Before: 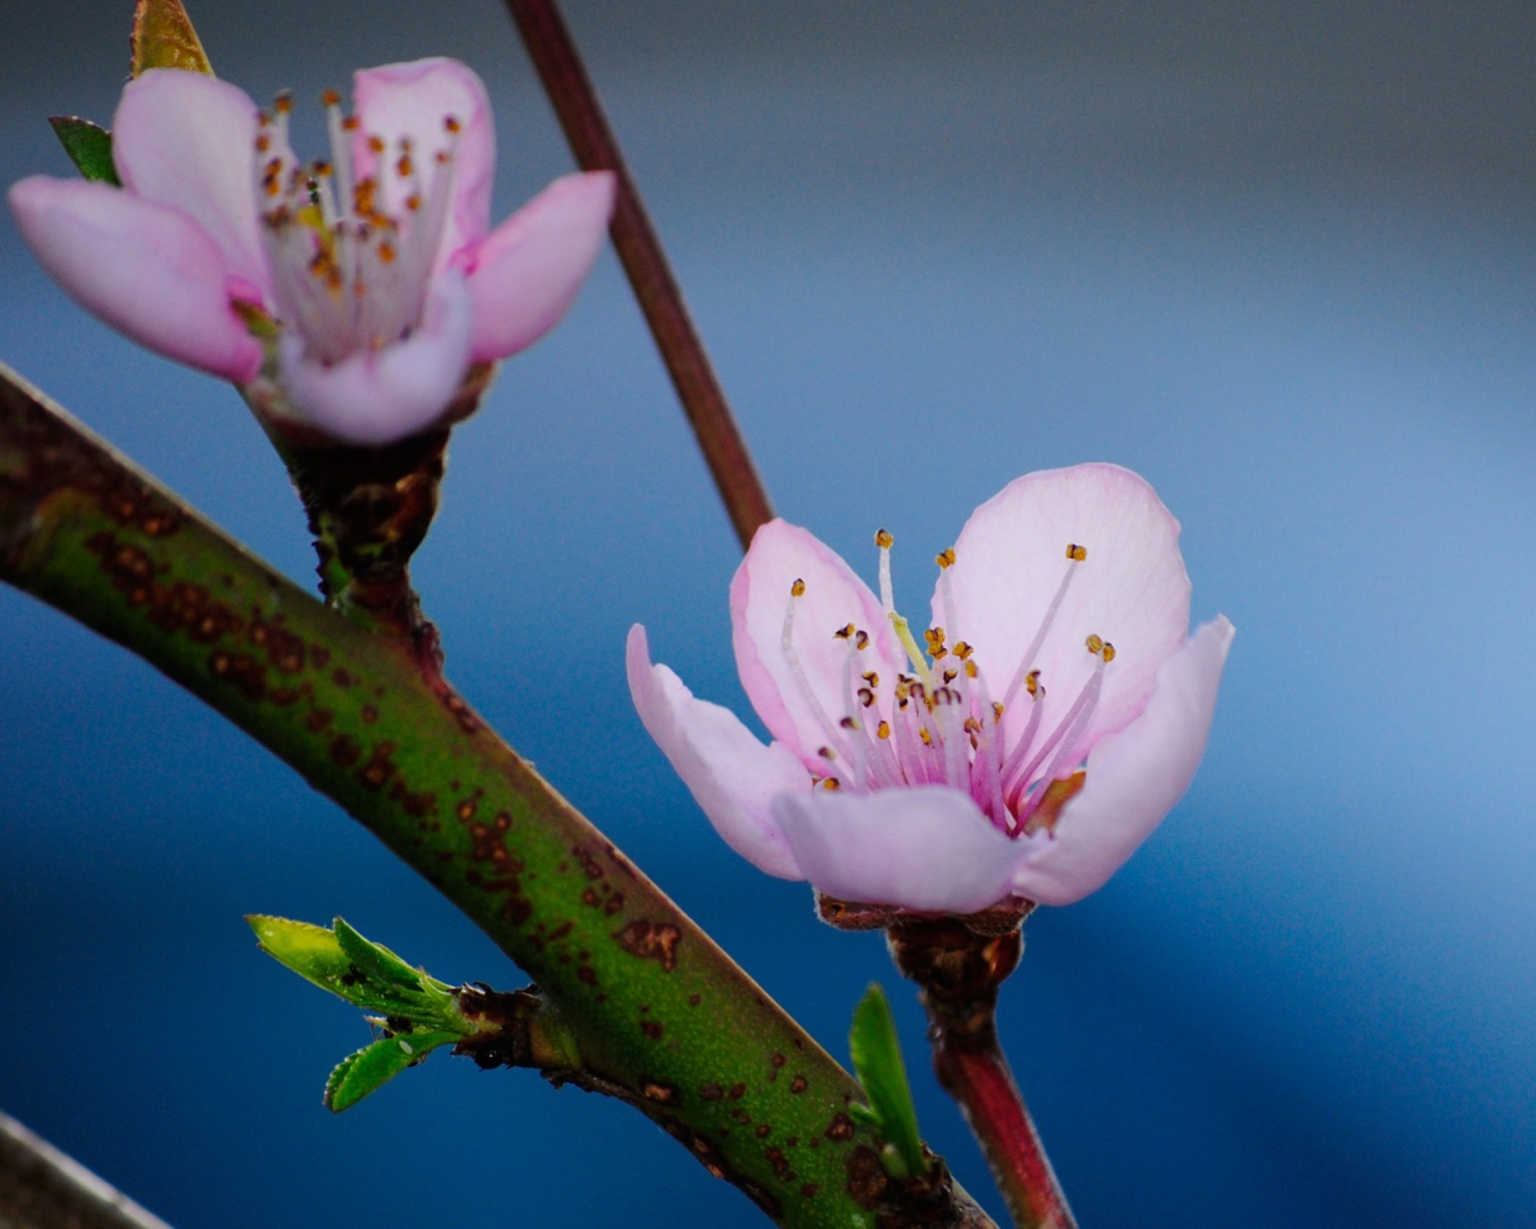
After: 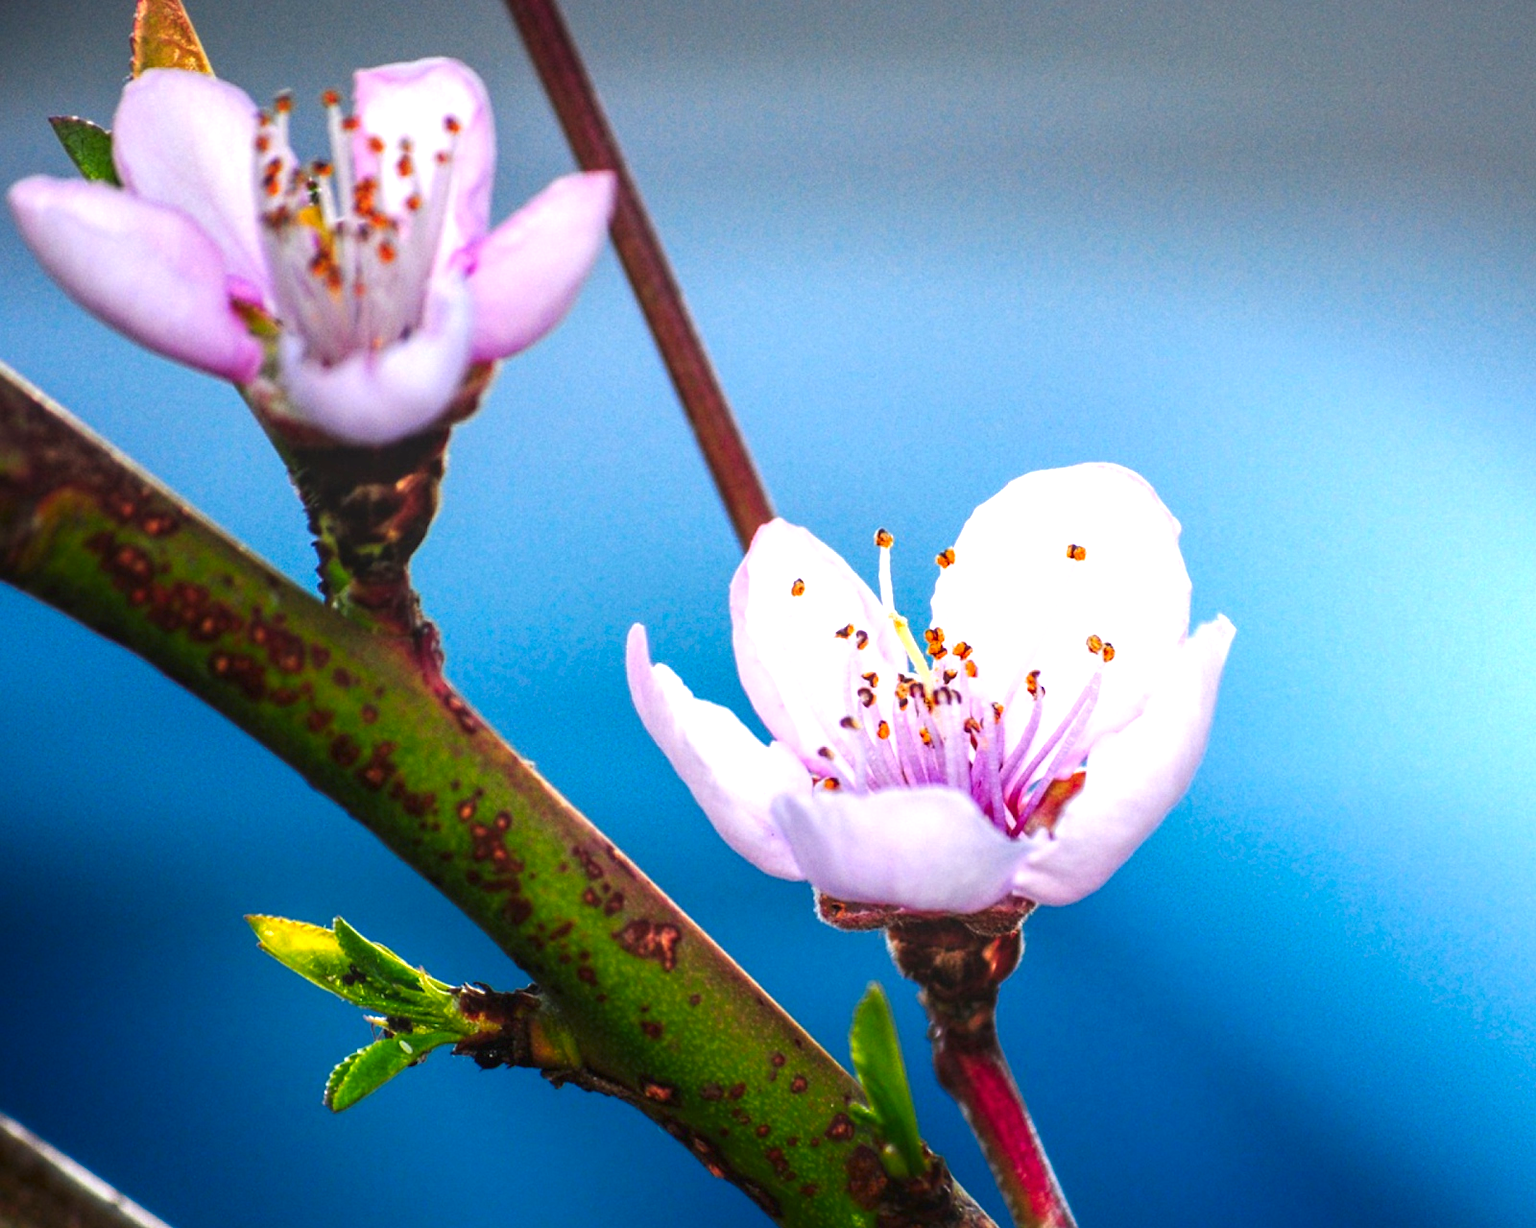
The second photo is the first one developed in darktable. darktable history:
local contrast: highlights 6%, shadows 4%, detail 133%
shadows and highlights: shadows -88.27, highlights -36.21, soften with gaussian
color zones: curves: ch1 [(0.239, 0.552) (0.75, 0.5)]; ch2 [(0.25, 0.462) (0.749, 0.457)]
exposure: black level correction -0.002, exposure 1.327 EV, compensate highlight preservation false
